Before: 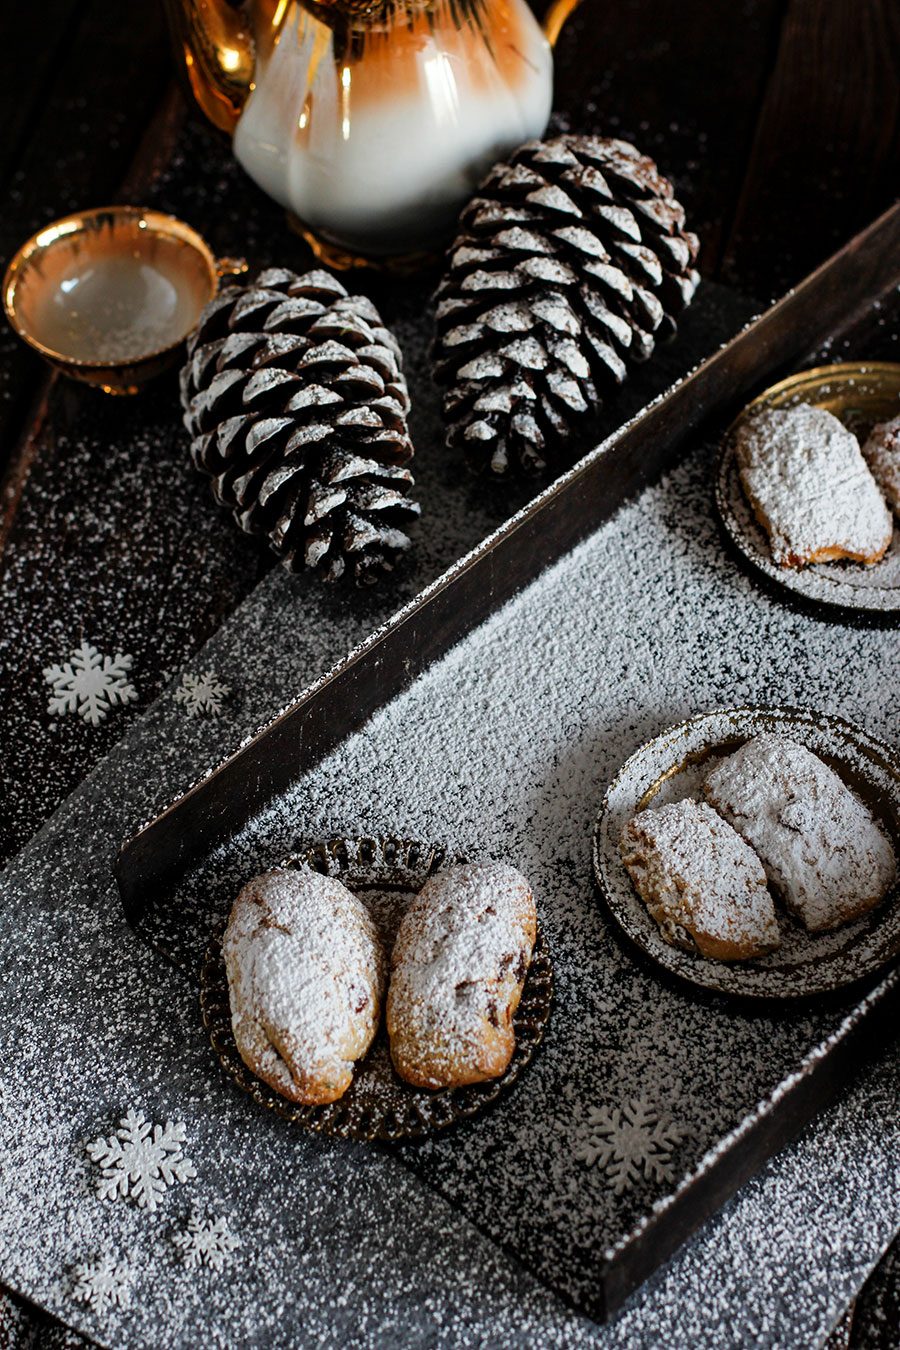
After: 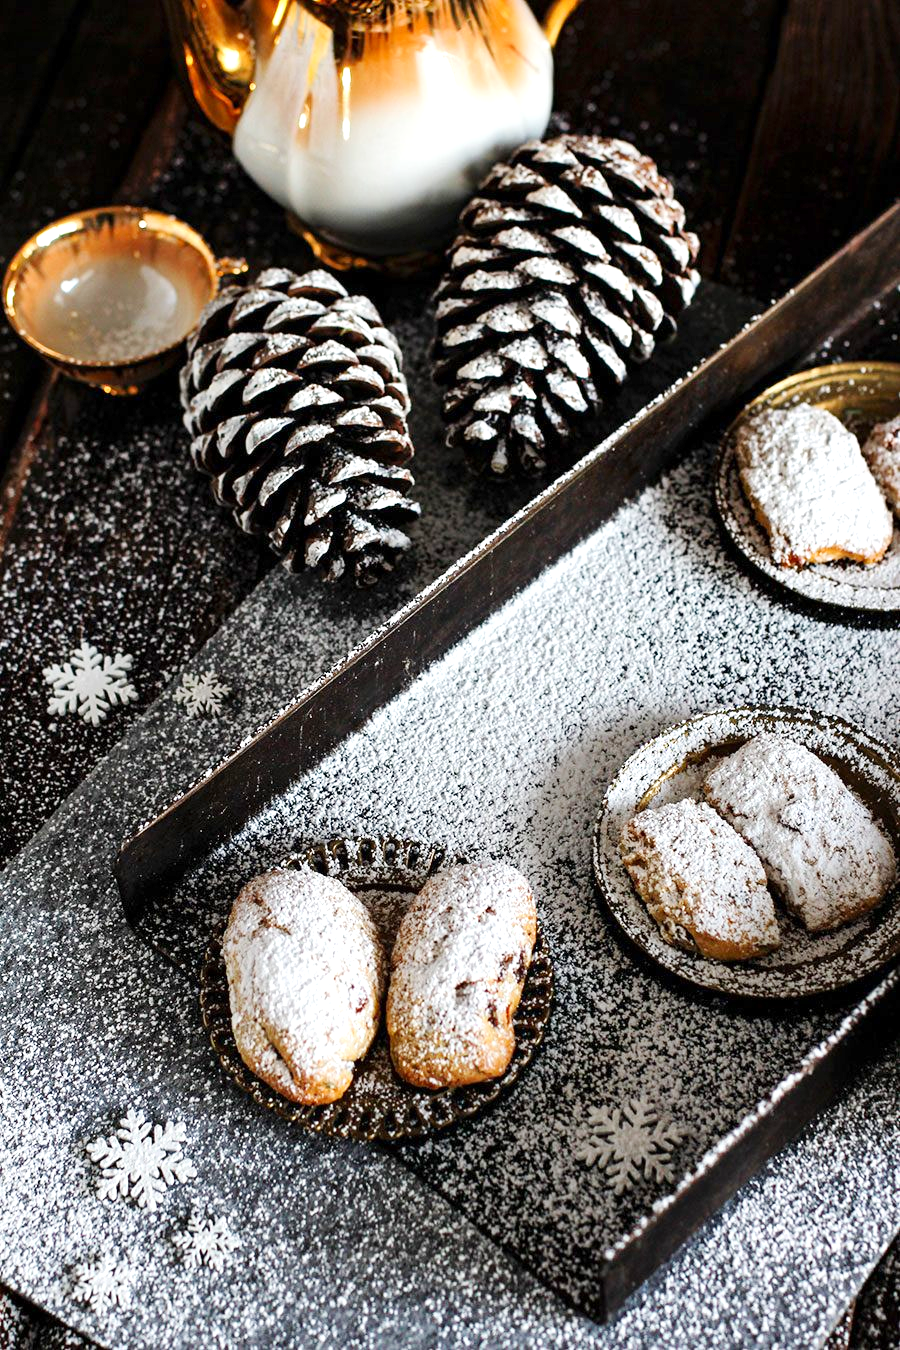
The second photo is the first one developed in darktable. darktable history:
levels: levels [0, 0.43, 0.859]
base curve: curves: ch0 [(0, 0) (0.158, 0.273) (0.879, 0.895) (1, 1)], preserve colors none
